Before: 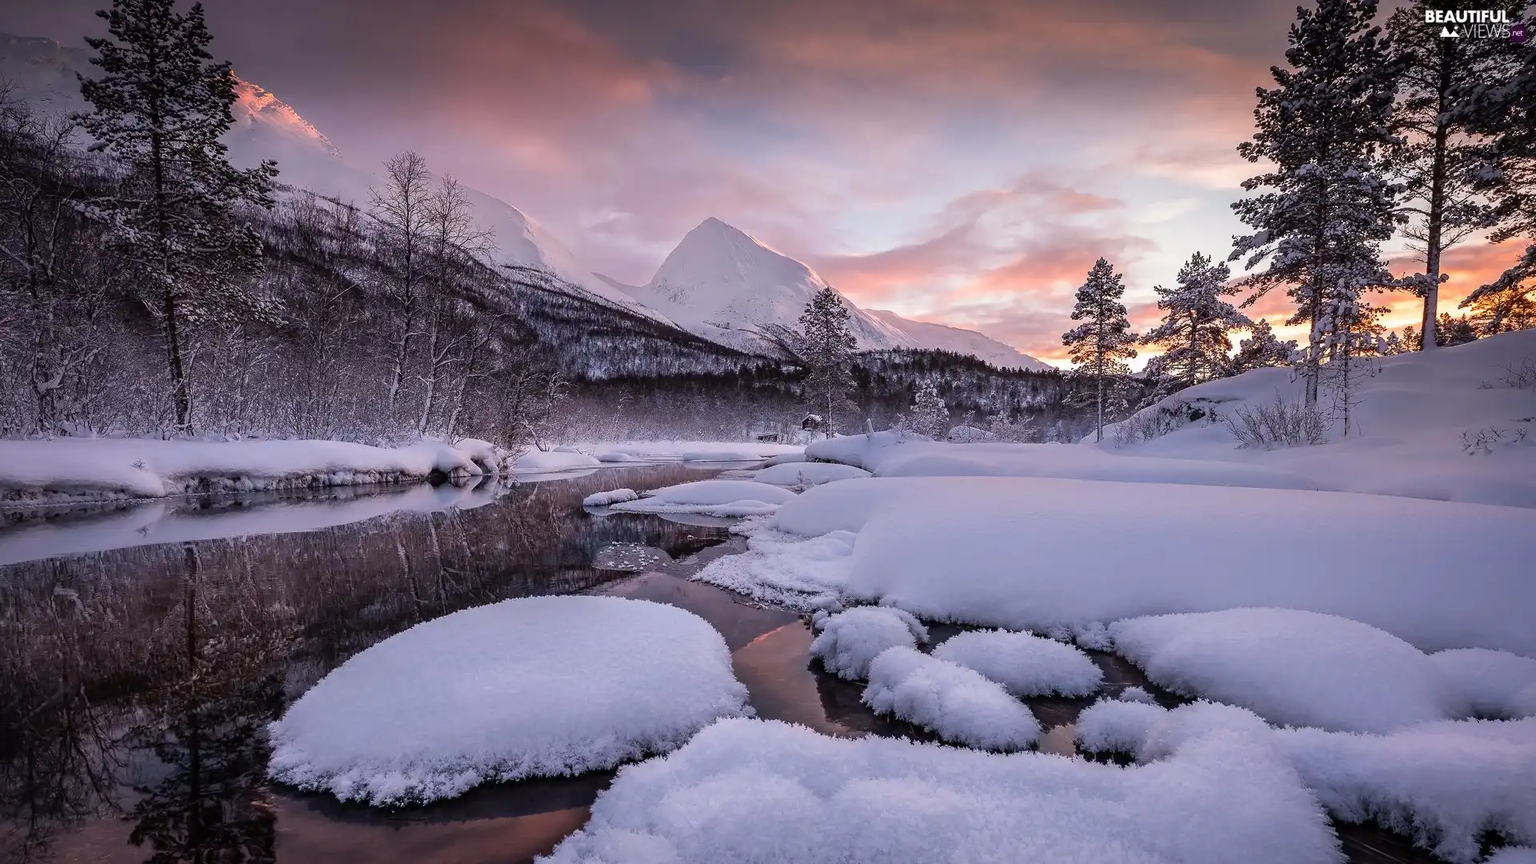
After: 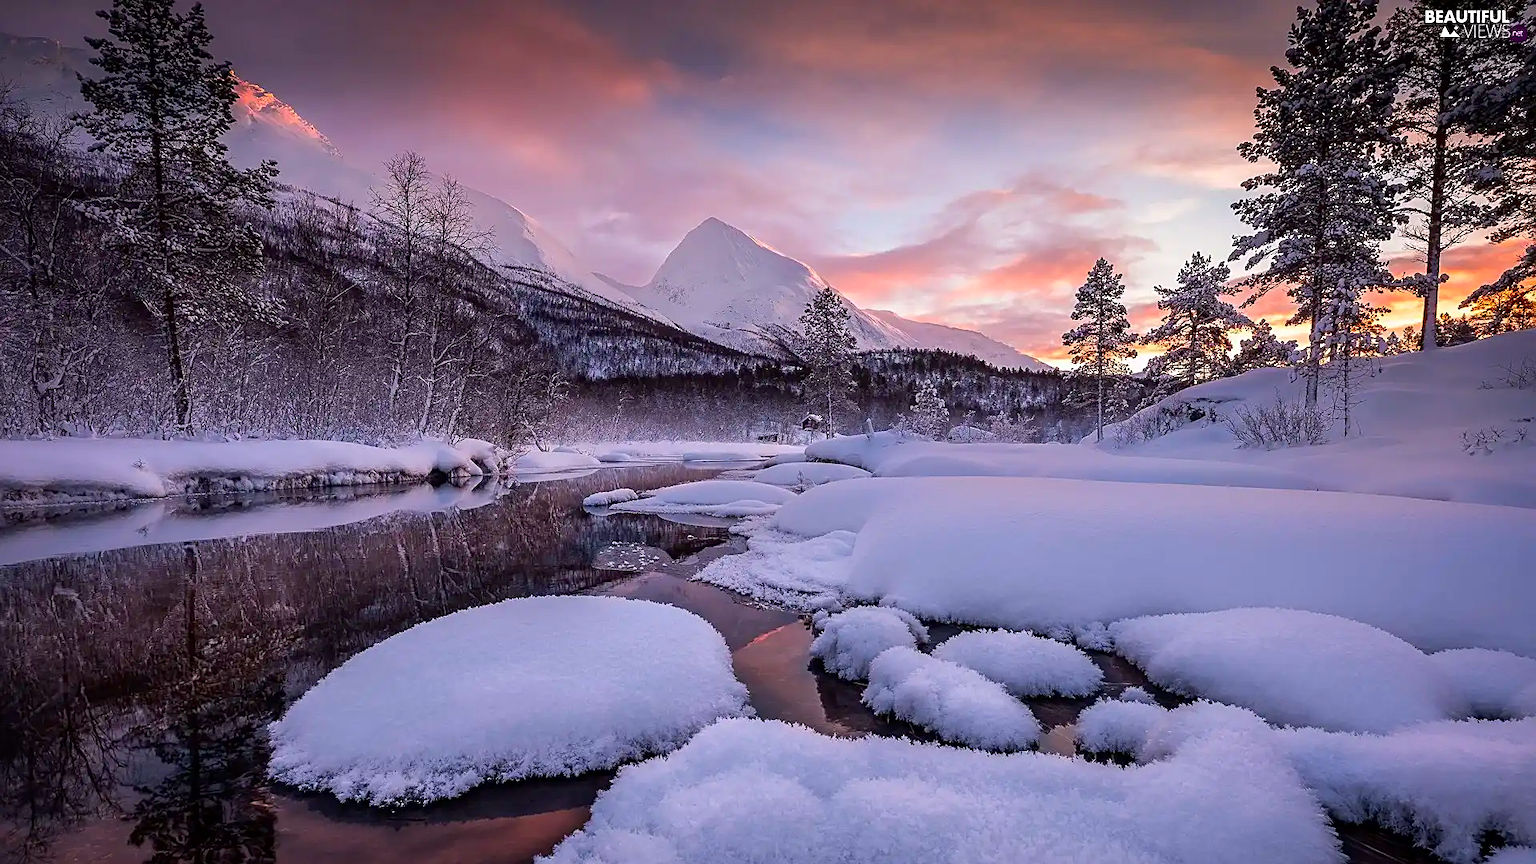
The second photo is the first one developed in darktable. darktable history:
sharpen: on, module defaults
exposure: black level correction 0.001, compensate exposure bias true, compensate highlight preservation false
contrast brightness saturation: brightness -0.019, saturation 0.369
